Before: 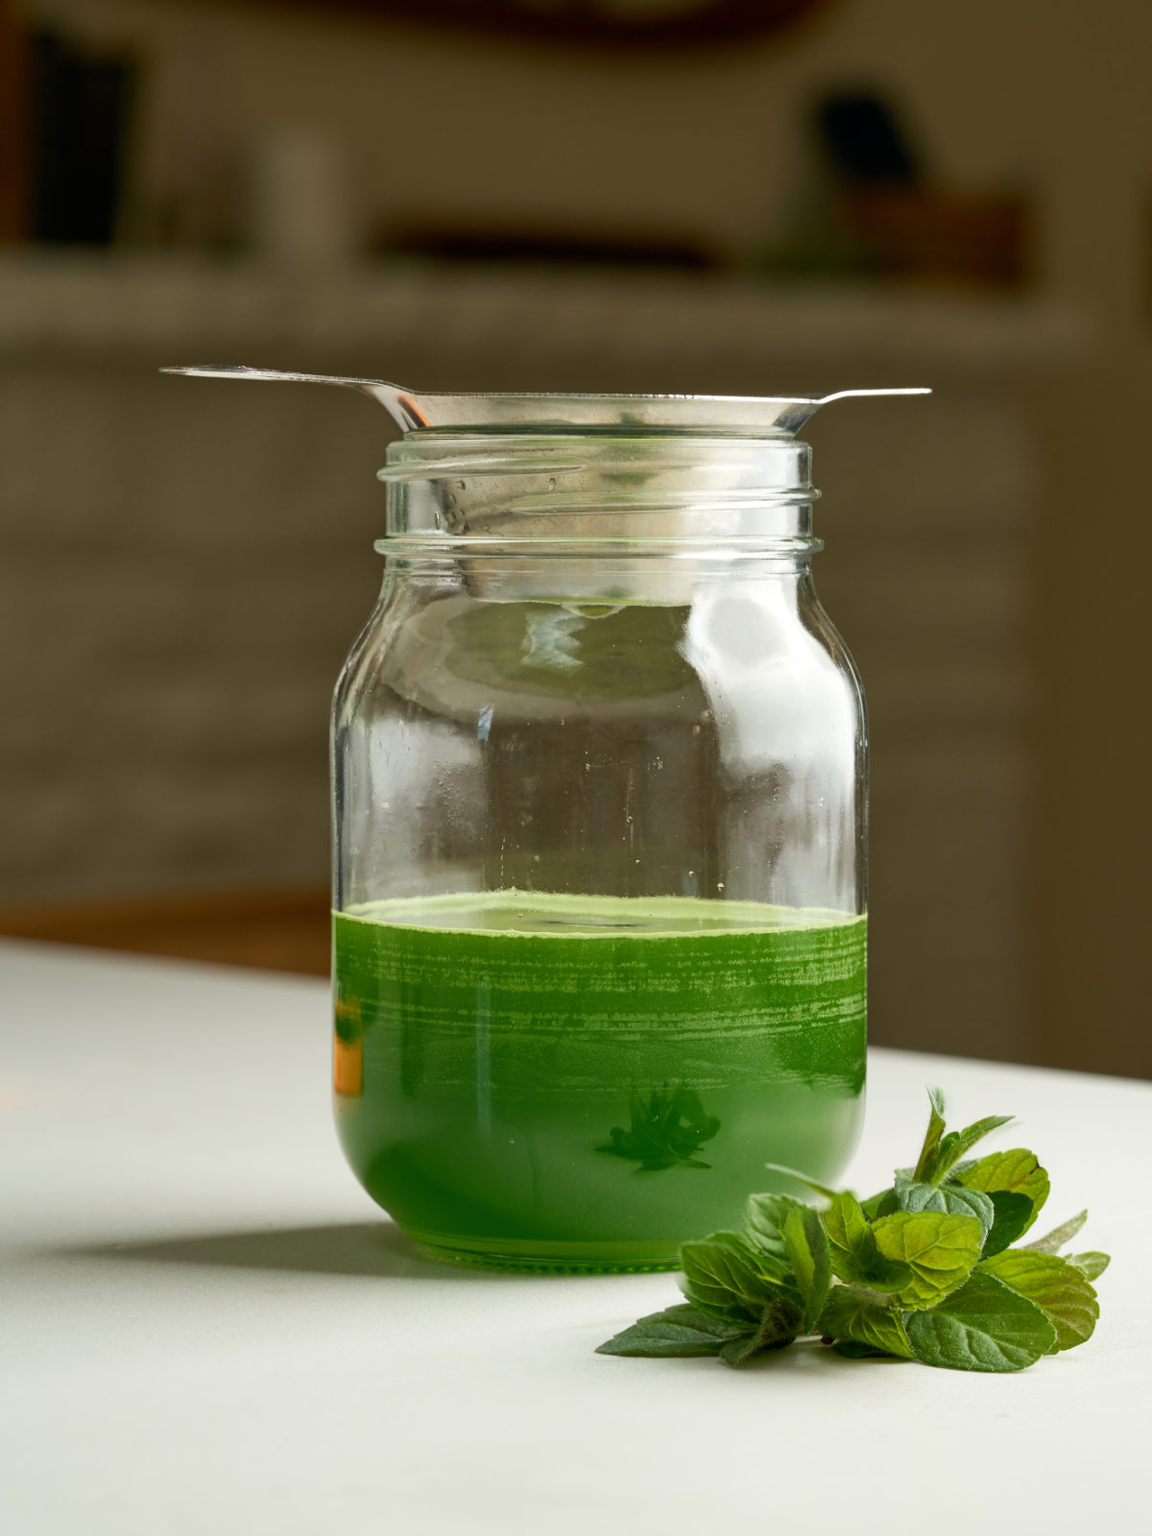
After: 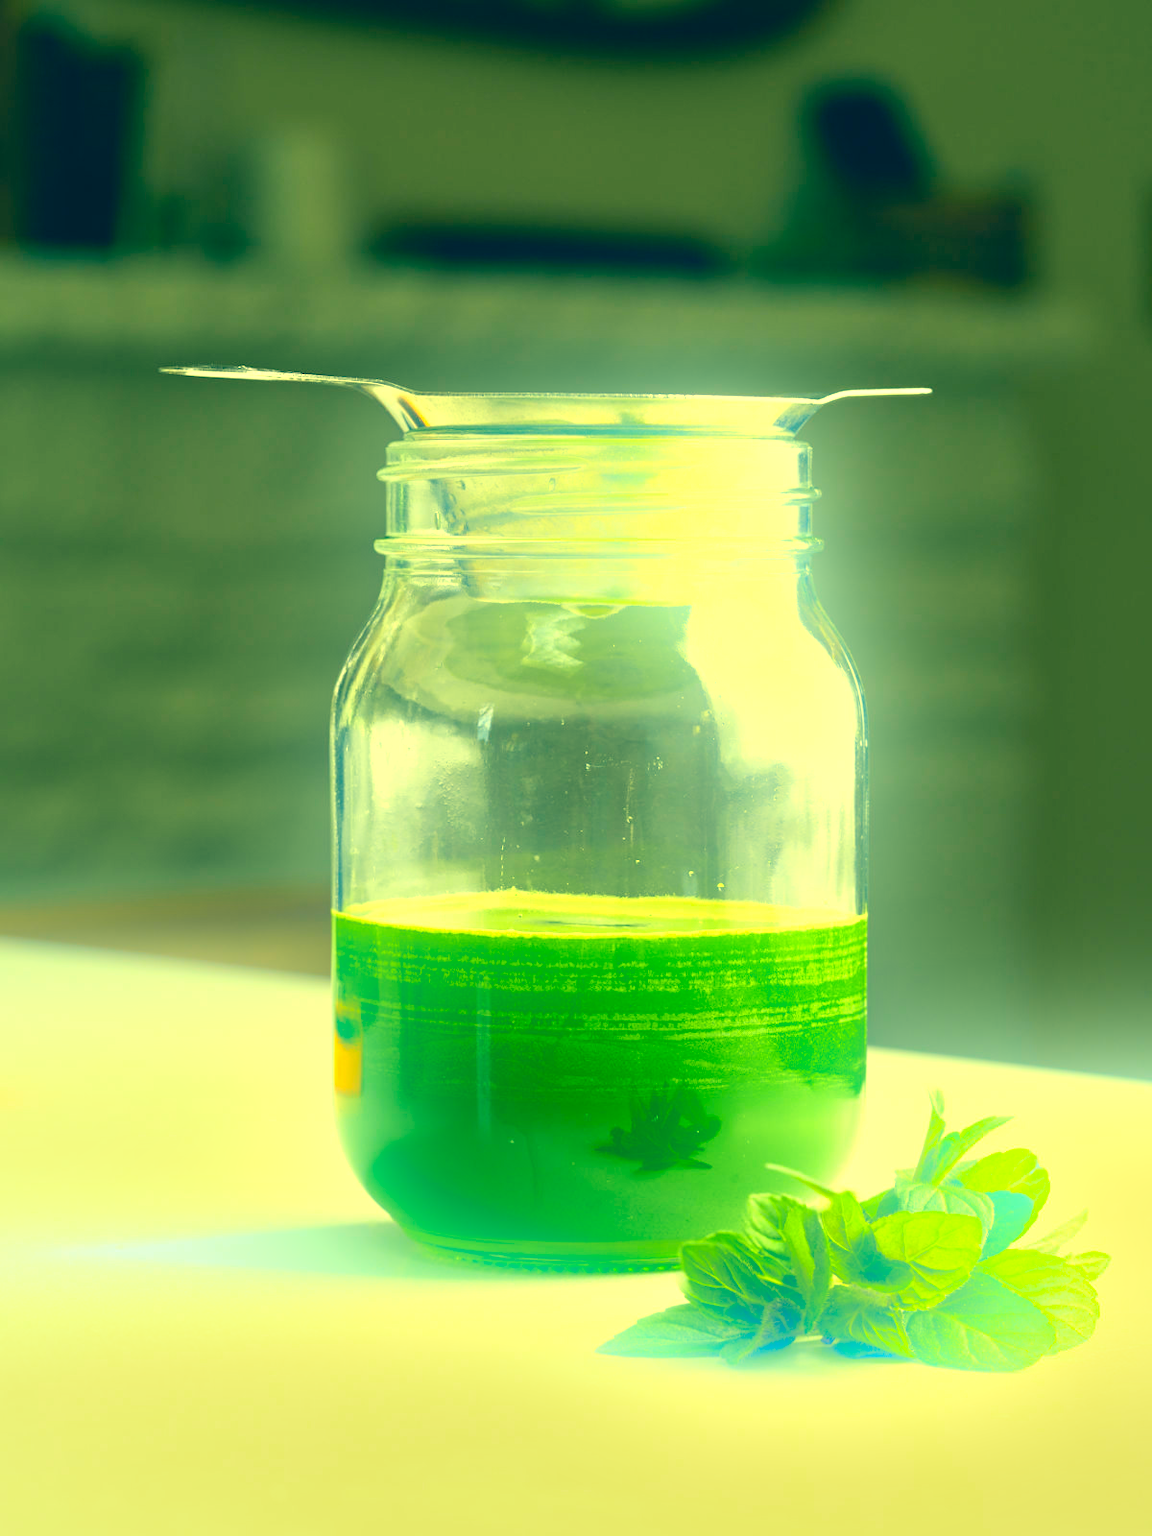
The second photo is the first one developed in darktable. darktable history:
color correction: highlights a* -15.58, highlights b* 40, shadows a* -40, shadows b* -26.18
bloom: on, module defaults
exposure: black level correction -0.002, exposure 1.115 EV, compensate highlight preservation false
